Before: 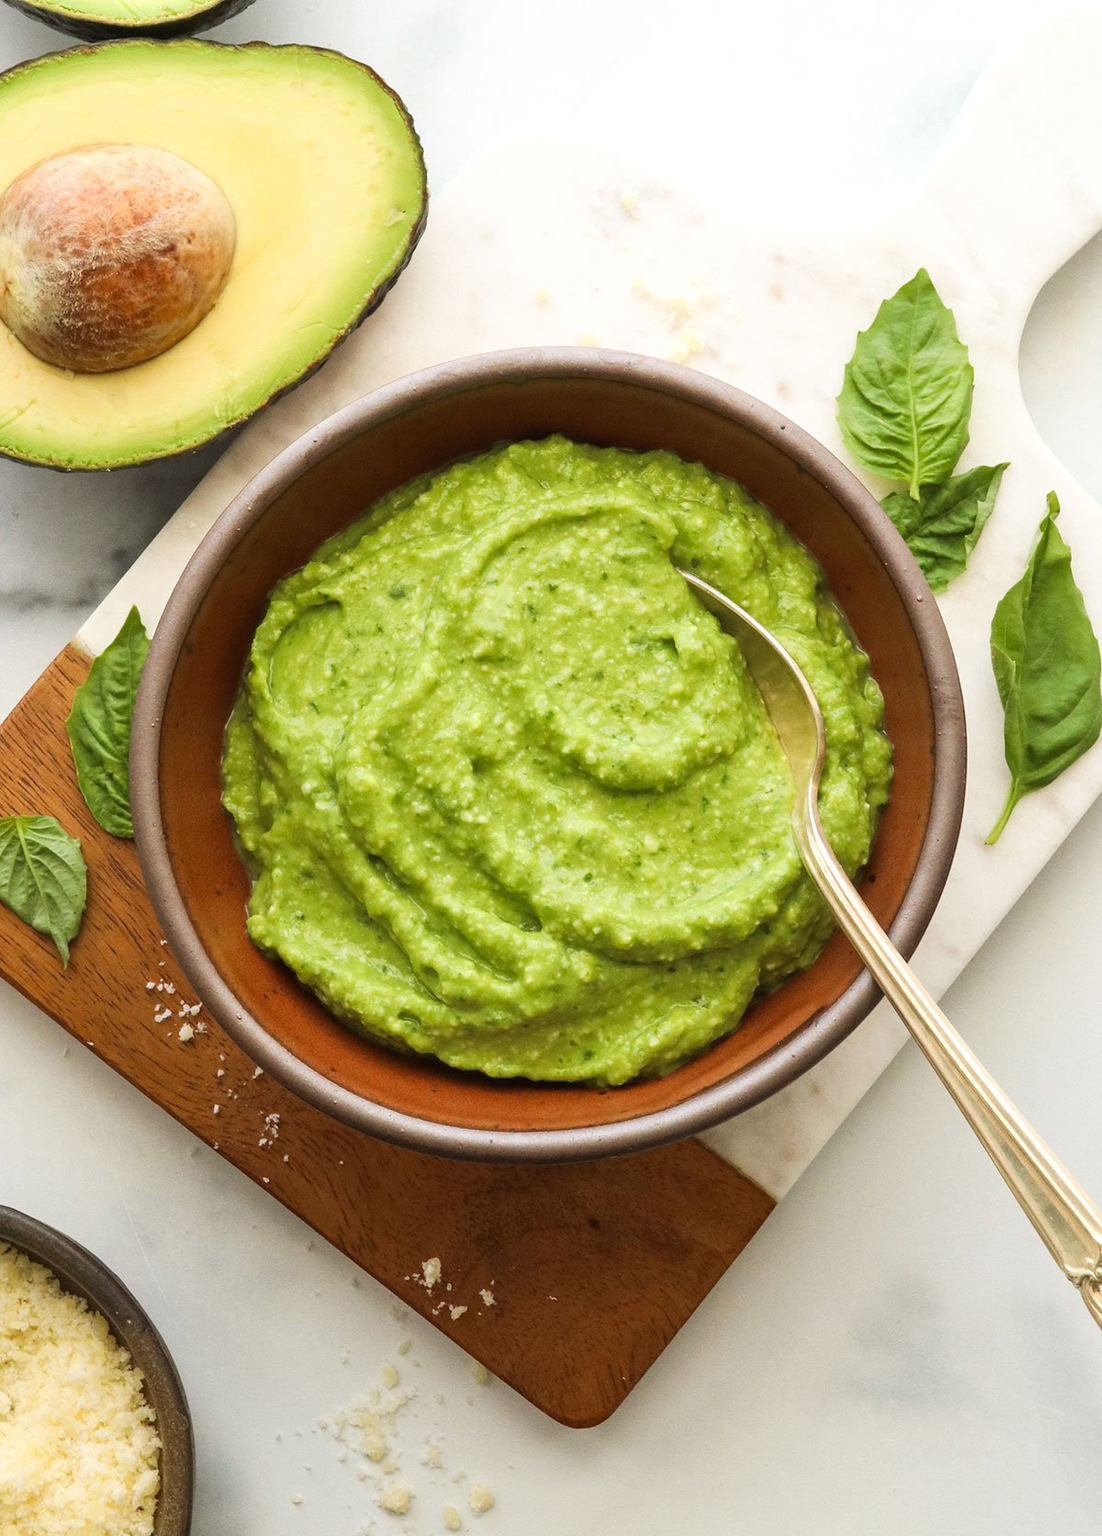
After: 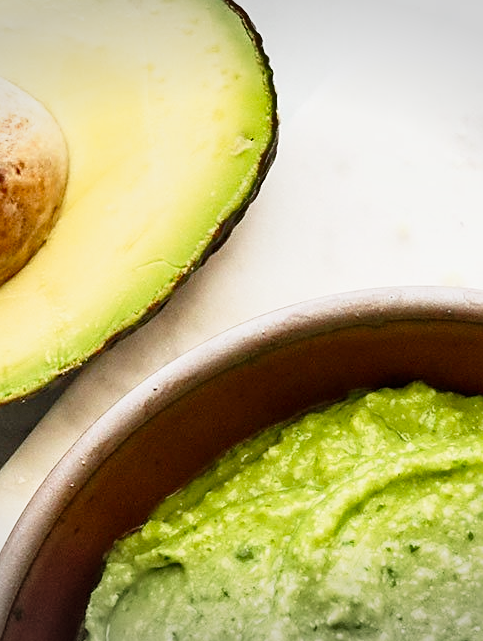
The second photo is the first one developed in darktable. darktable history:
sharpen: on, module defaults
crop: left 15.734%, top 5.443%, right 43.962%, bottom 56.178%
shadows and highlights: soften with gaussian
tone curve: curves: ch0 [(0, 0) (0.062, 0.023) (0.168, 0.142) (0.359, 0.419) (0.469, 0.544) (0.634, 0.722) (0.839, 0.909) (0.998, 0.978)]; ch1 [(0, 0) (0.437, 0.408) (0.472, 0.47) (0.502, 0.504) (0.527, 0.546) (0.568, 0.619) (0.608, 0.665) (0.669, 0.748) (0.859, 0.899) (1, 1)]; ch2 [(0, 0) (0.33, 0.301) (0.421, 0.443) (0.473, 0.498) (0.509, 0.5) (0.535, 0.564) (0.575, 0.625) (0.608, 0.667) (1, 1)], preserve colors none
vignetting: fall-off start 100.36%, brightness -0.28, width/height ratio 1.309
